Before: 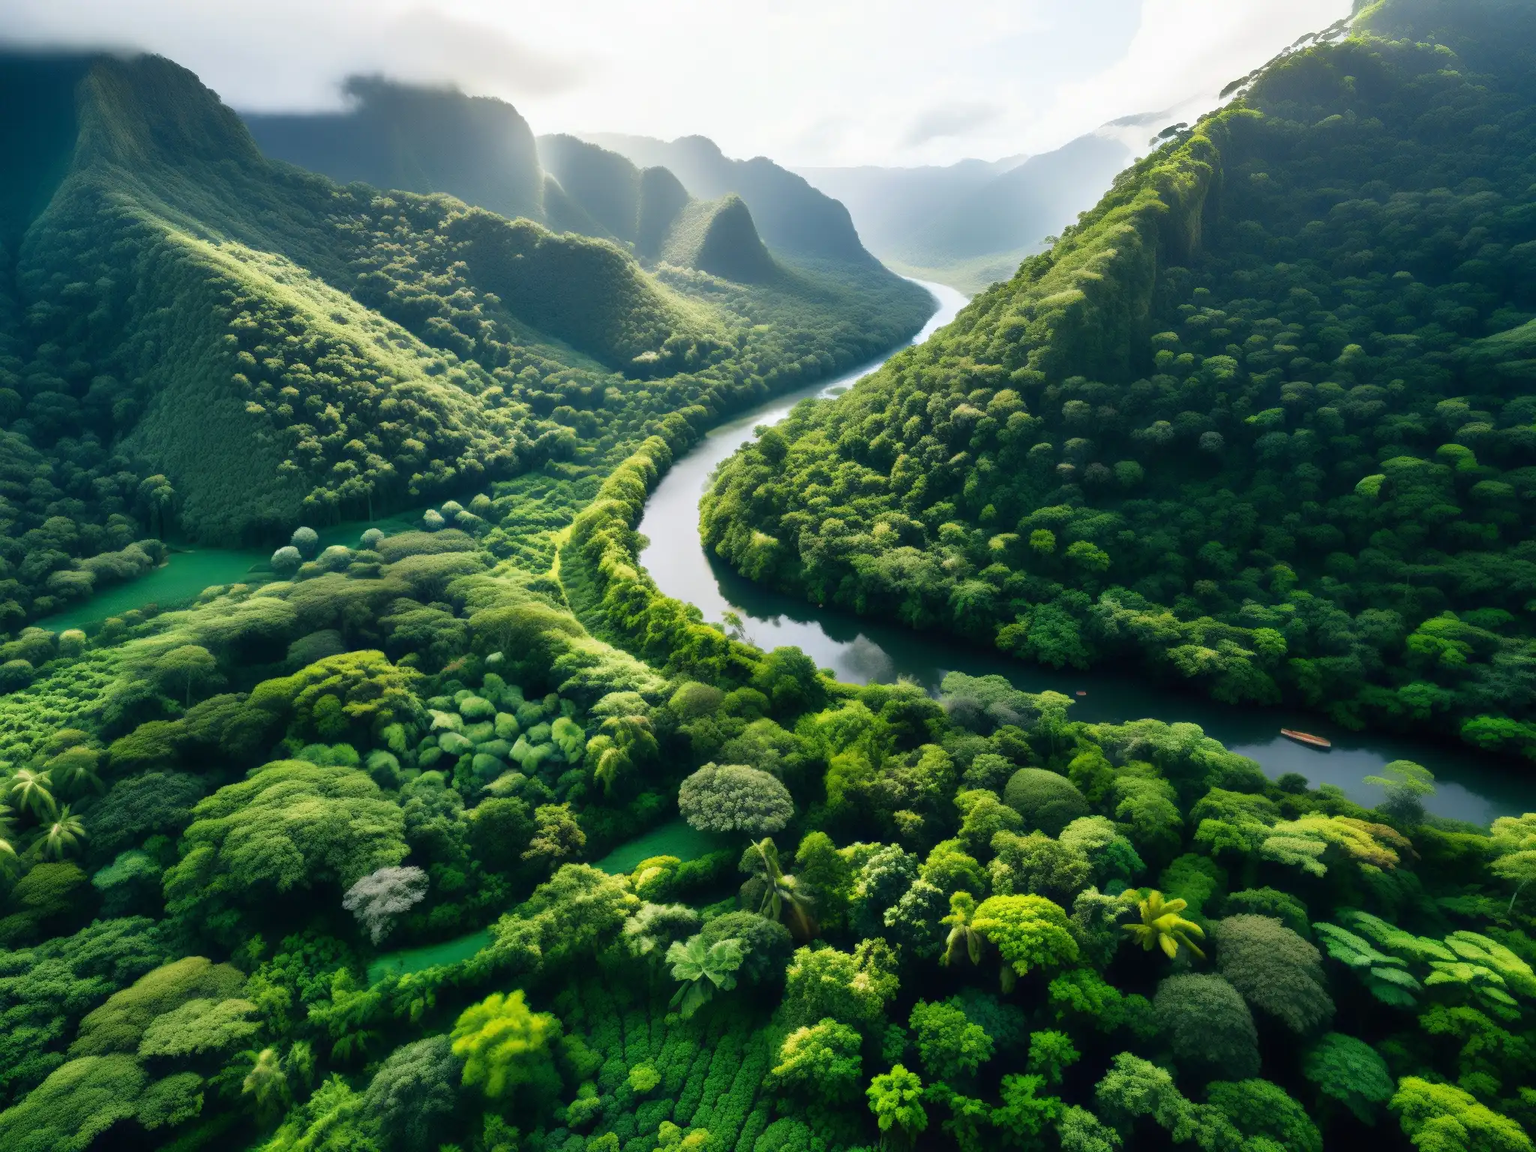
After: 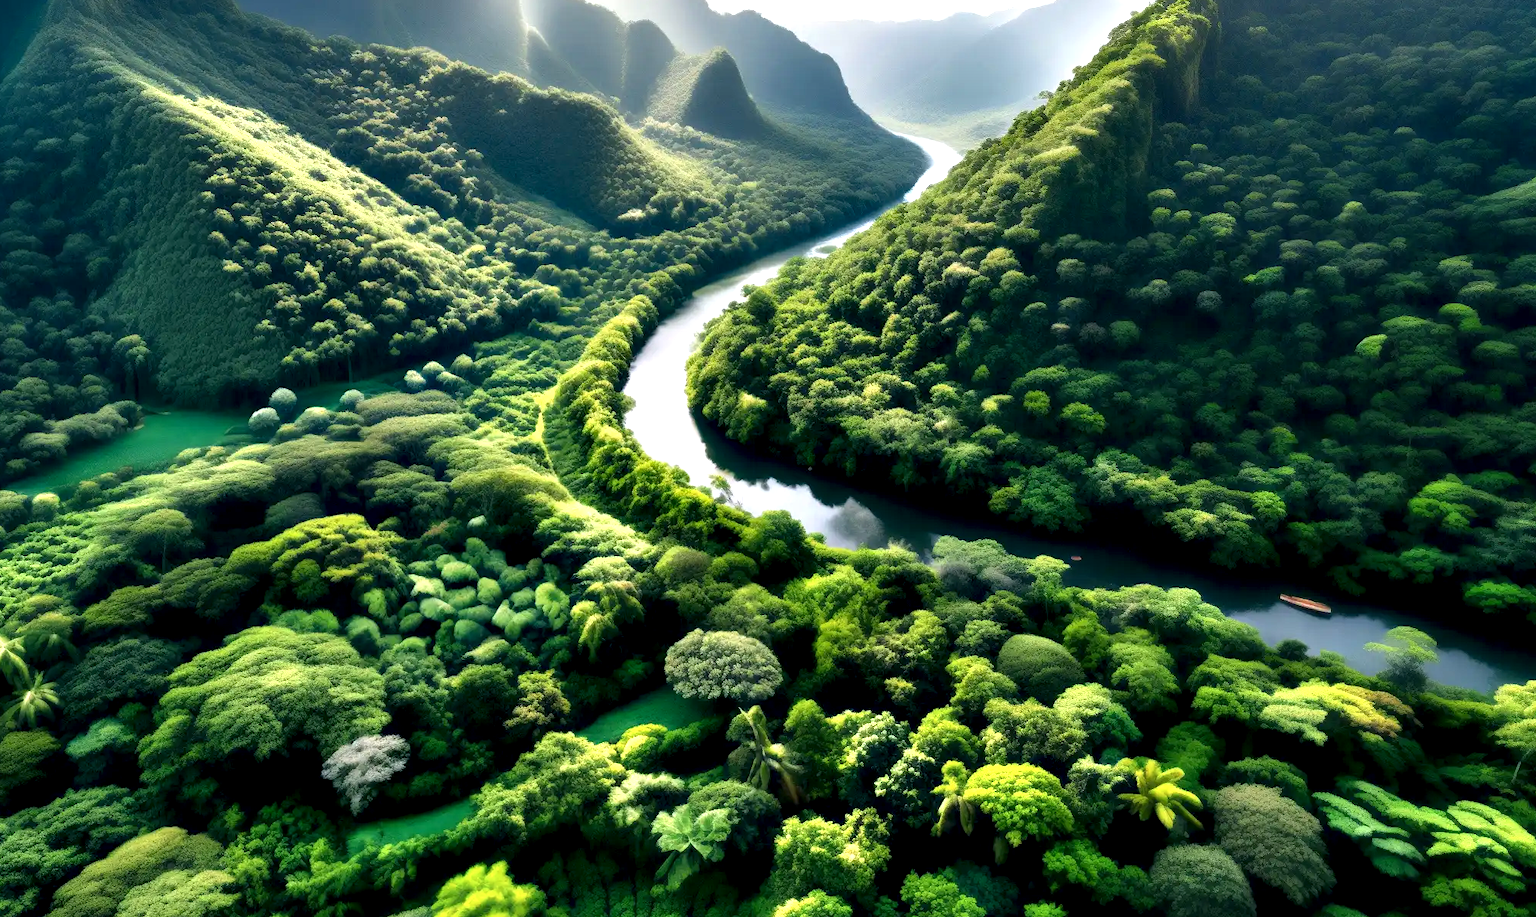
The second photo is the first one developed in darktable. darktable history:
crop and rotate: left 1.814%, top 12.818%, right 0.25%, bottom 9.225%
contrast equalizer: octaves 7, y [[0.6 ×6], [0.55 ×6], [0 ×6], [0 ×6], [0 ×6]]
